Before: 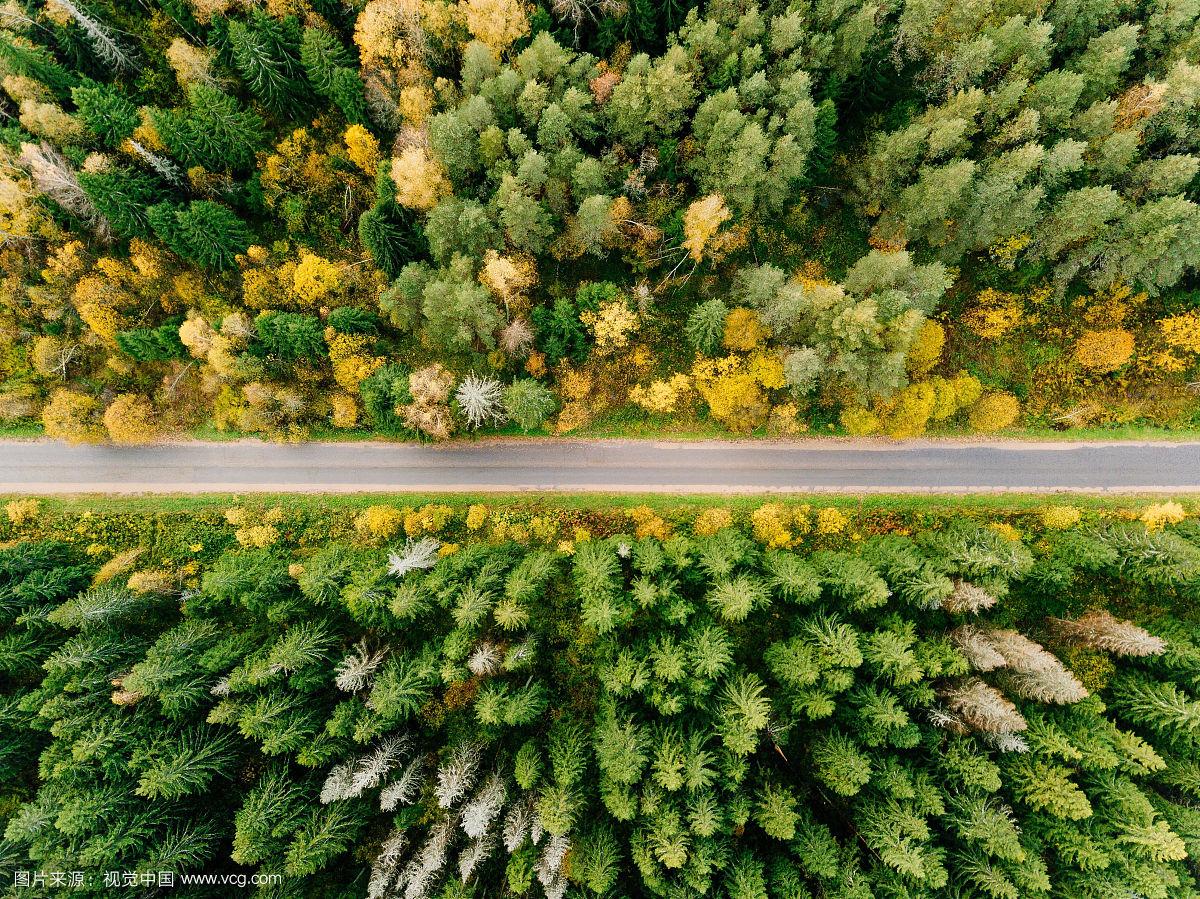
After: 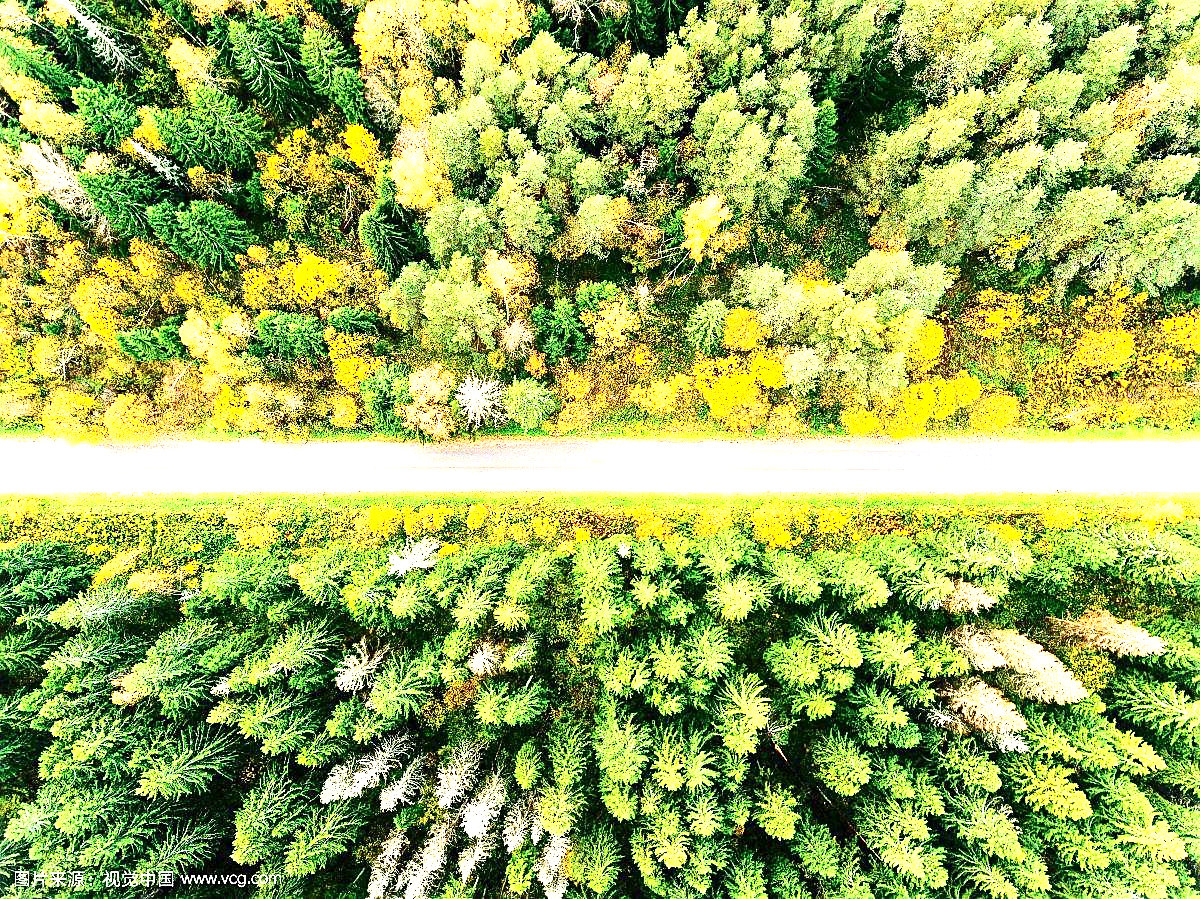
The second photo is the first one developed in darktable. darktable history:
contrast brightness saturation: contrast 0.291
sharpen: on, module defaults
exposure: black level correction 0, exposure 1.926 EV, compensate highlight preservation false
